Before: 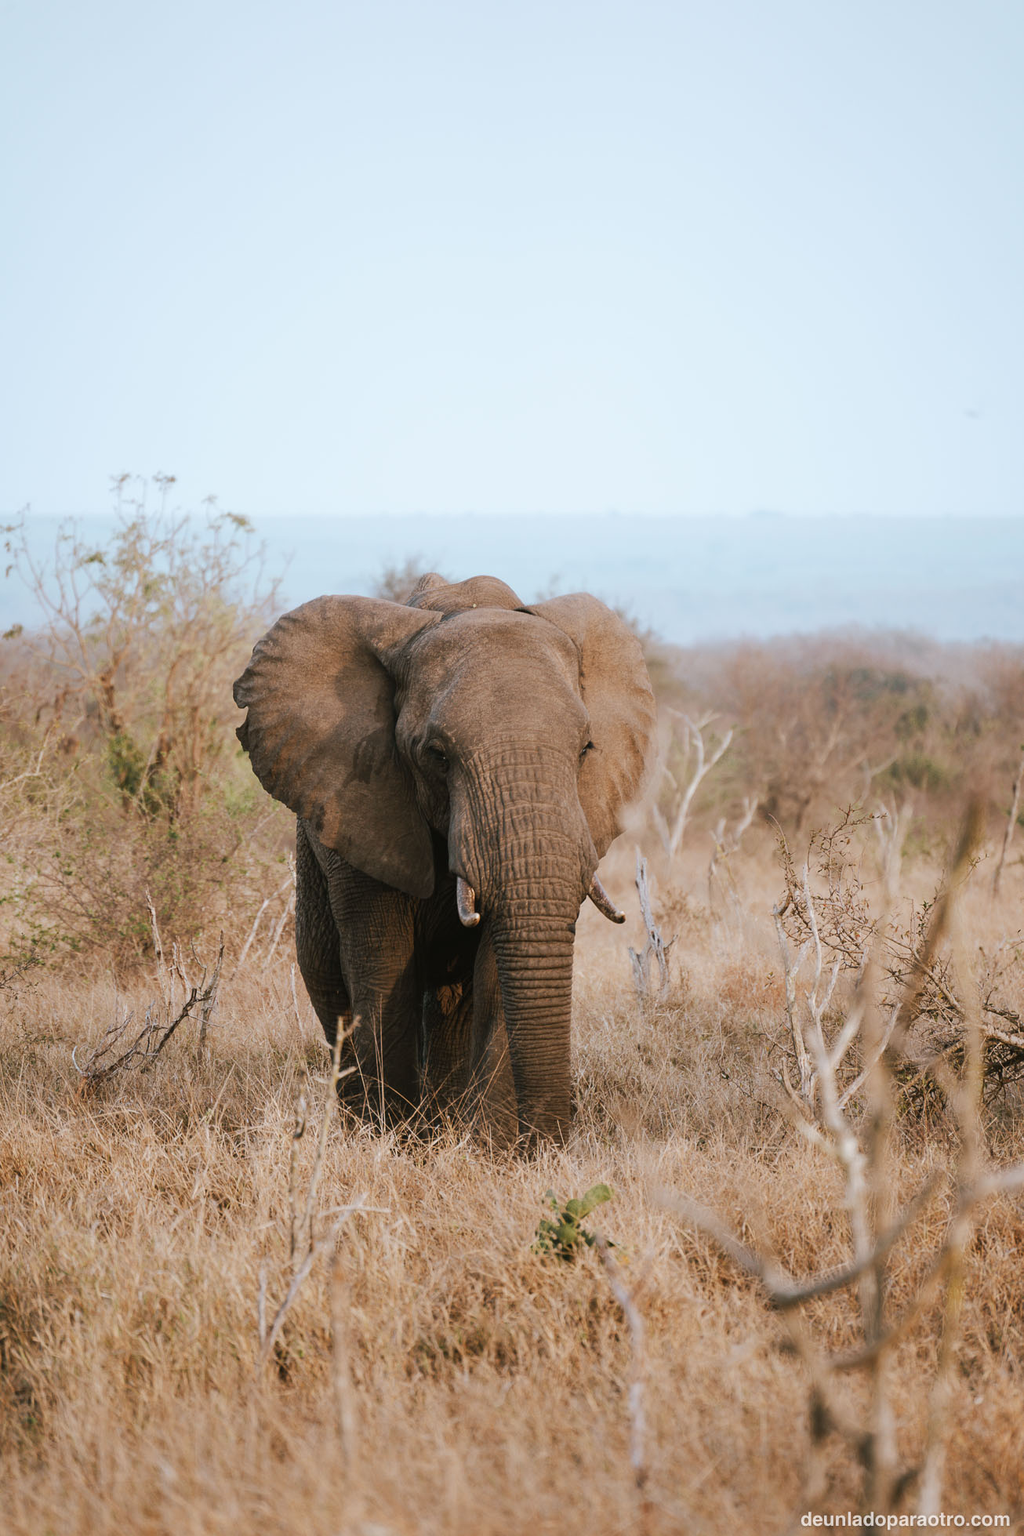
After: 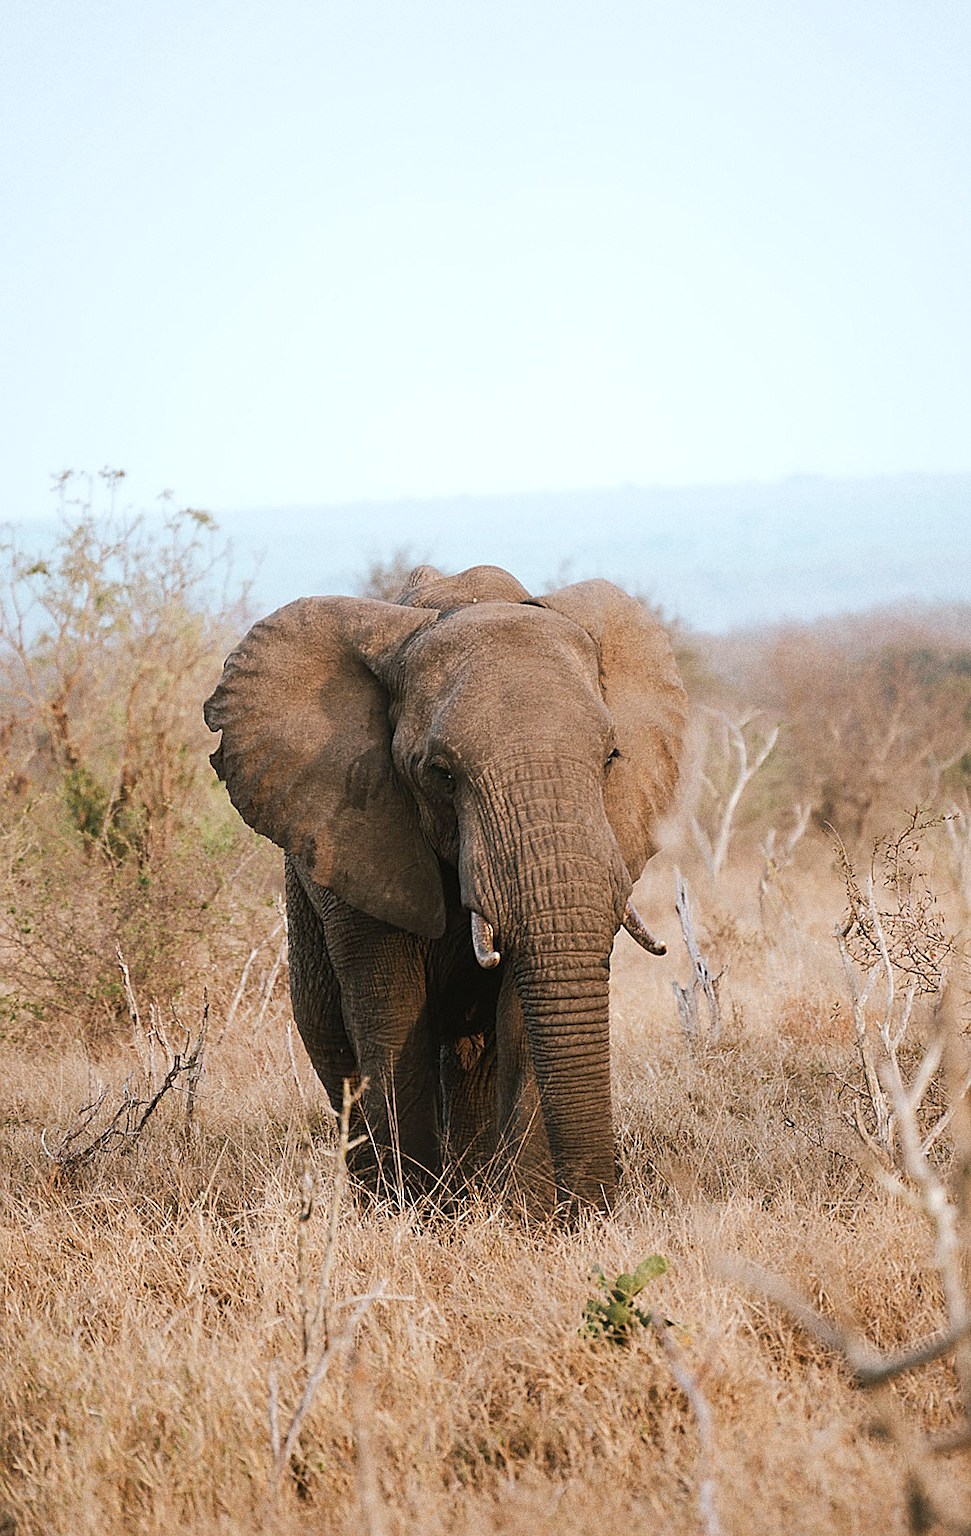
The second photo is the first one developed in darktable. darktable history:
crop and rotate: angle 1°, left 4.281%, top 0.642%, right 11.383%, bottom 2.486%
grain: coarseness 0.09 ISO, strength 40%
tone equalizer: on, module defaults
sharpen: radius 1.4, amount 1.25, threshold 0.7
white balance: red 1.009, blue 0.985
rotate and perspective: rotation -2°, crop left 0.022, crop right 0.978, crop top 0.049, crop bottom 0.951
exposure: exposure 0.2 EV, compensate highlight preservation false
